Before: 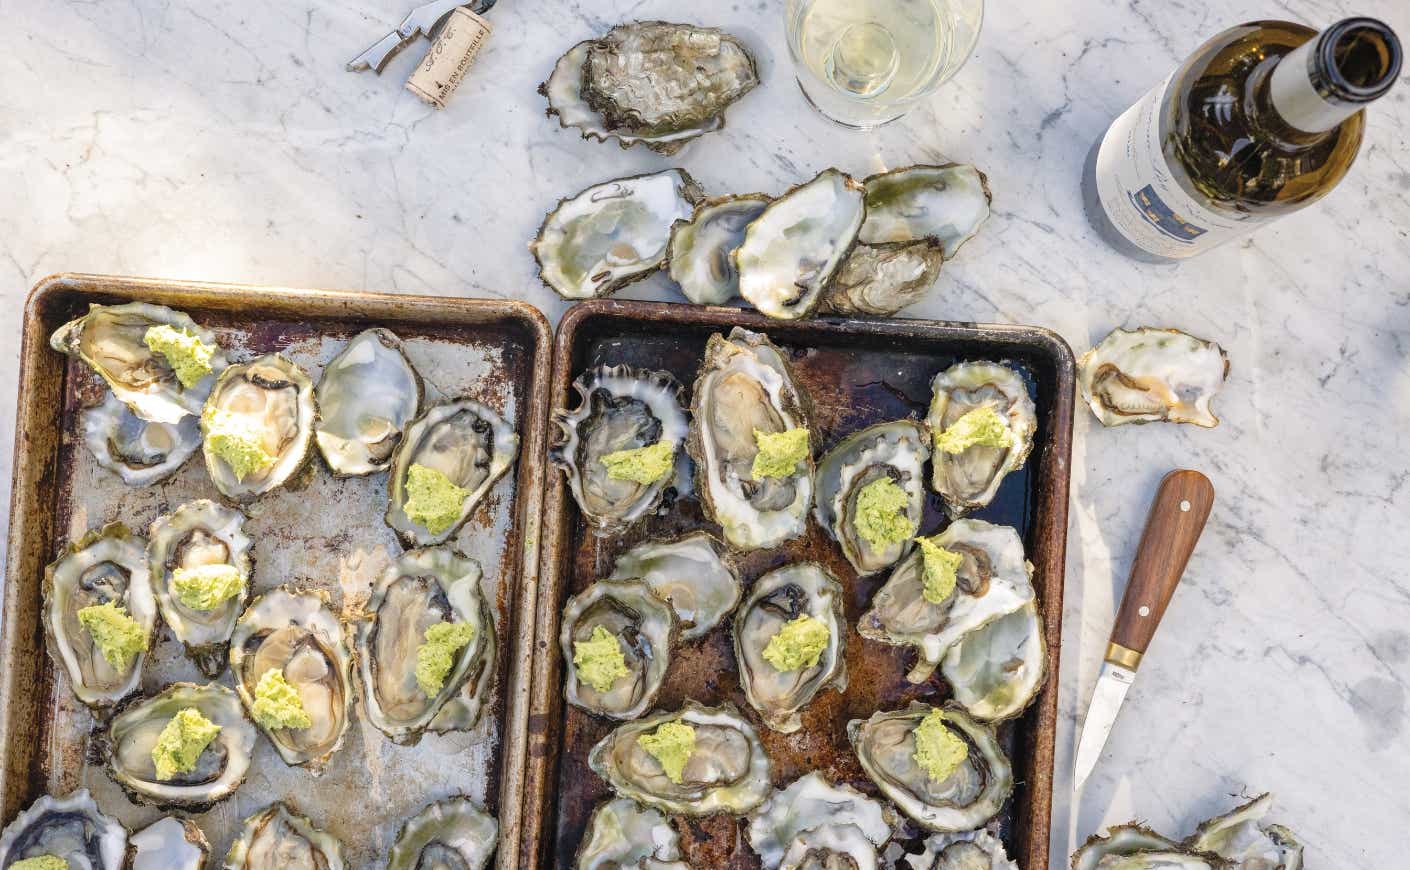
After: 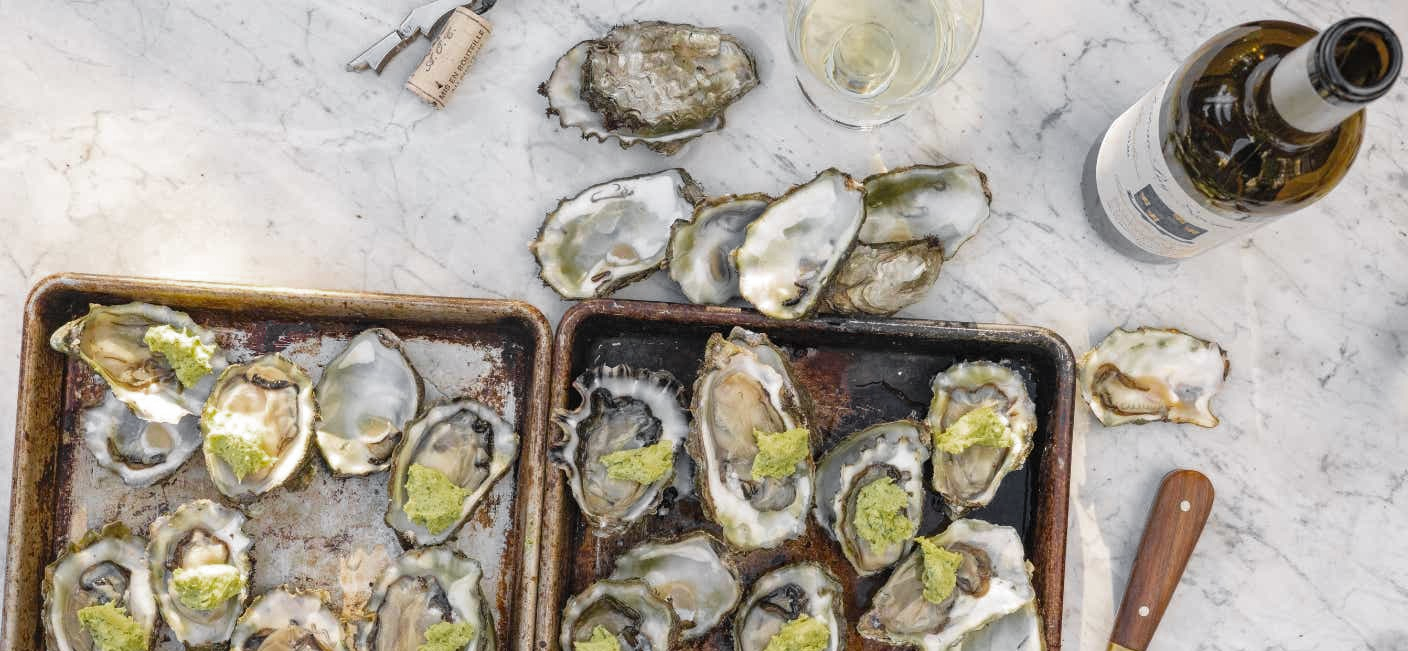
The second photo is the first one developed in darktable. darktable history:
crop: bottom 24.967%
color zones: curves: ch0 [(0.004, 0.388) (0.125, 0.392) (0.25, 0.404) (0.375, 0.5) (0.5, 0.5) (0.625, 0.5) (0.75, 0.5) (0.875, 0.5)]; ch1 [(0, 0.5) (0.125, 0.5) (0.25, 0.5) (0.375, 0.124) (0.524, 0.124) (0.645, 0.128) (0.789, 0.132) (0.914, 0.096) (0.998, 0.068)]
